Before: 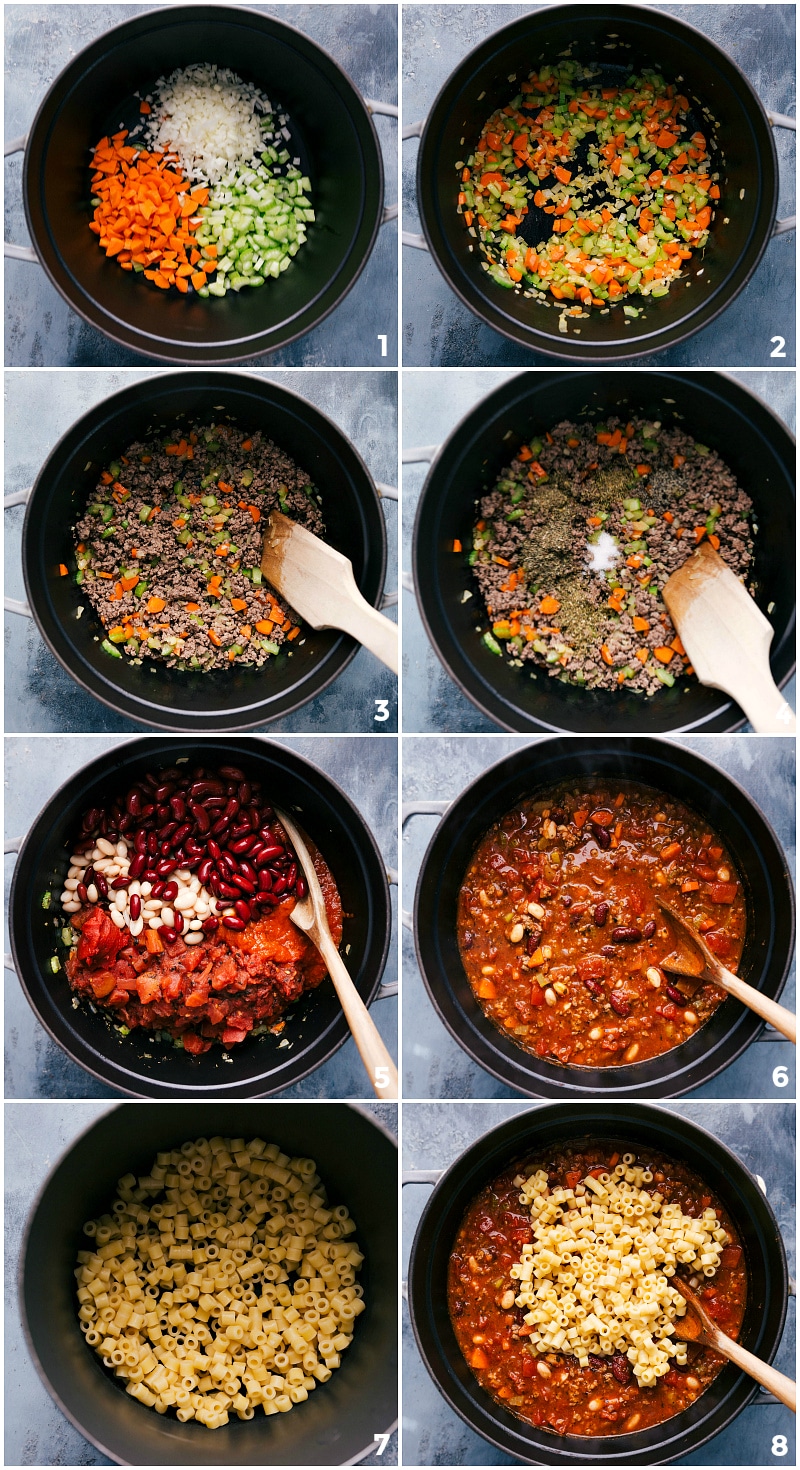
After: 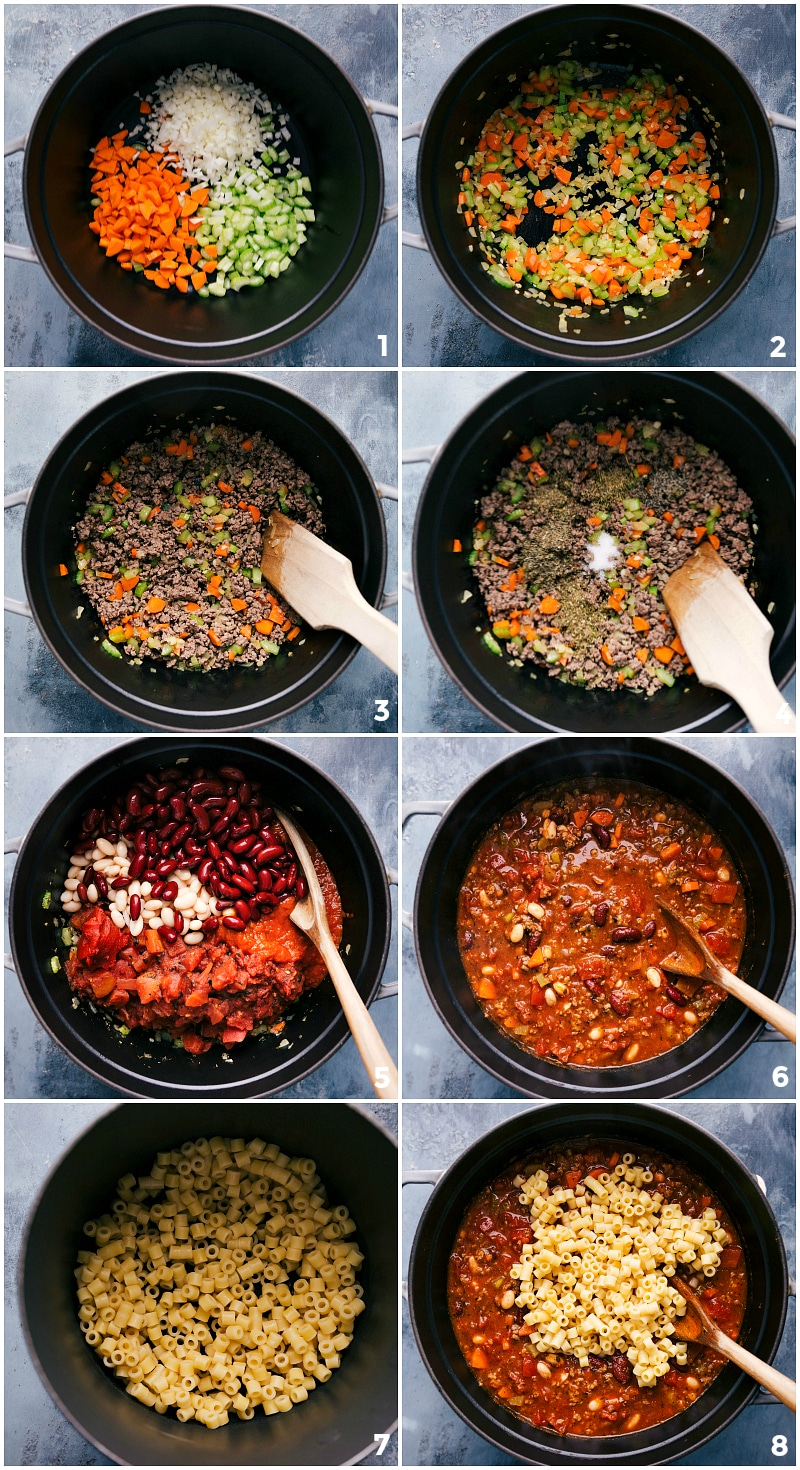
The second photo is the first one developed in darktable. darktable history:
shadows and highlights: shadows 48.49, highlights -42.74, soften with gaussian
